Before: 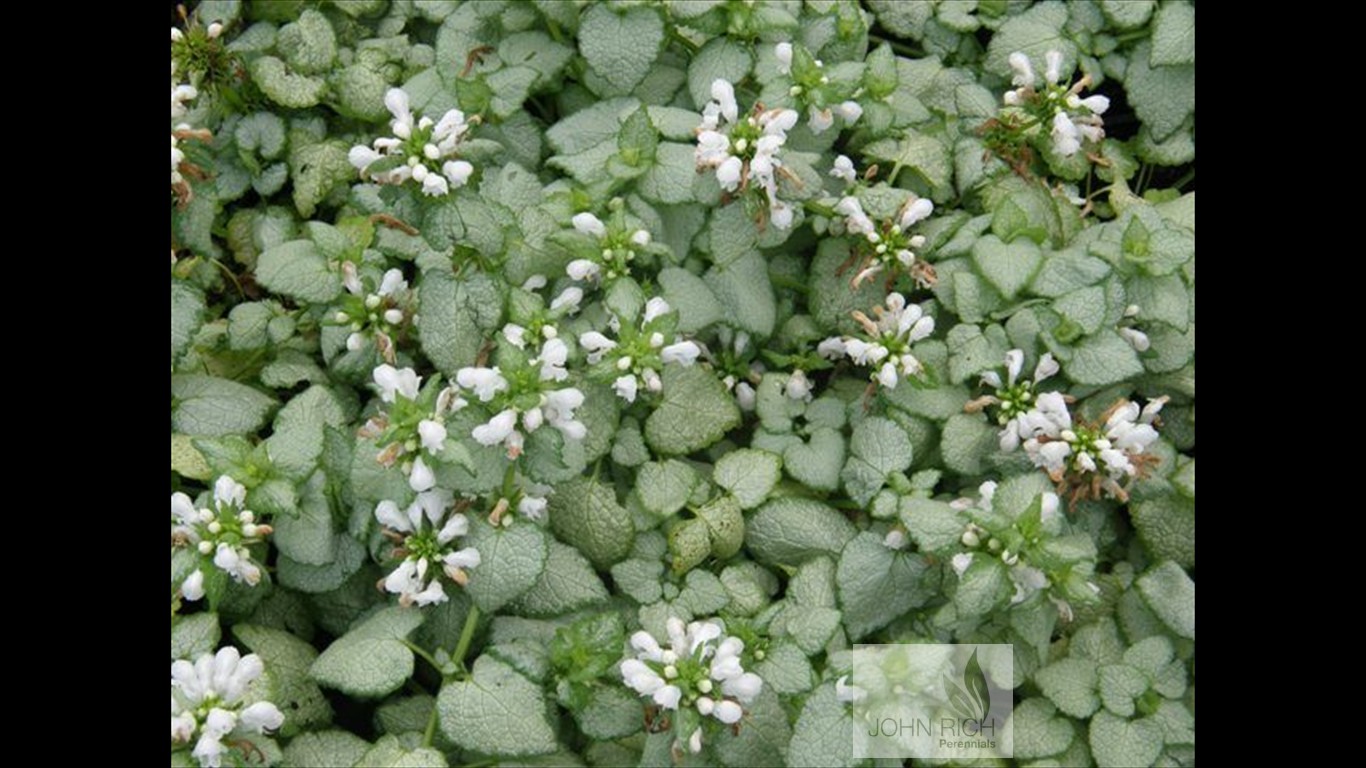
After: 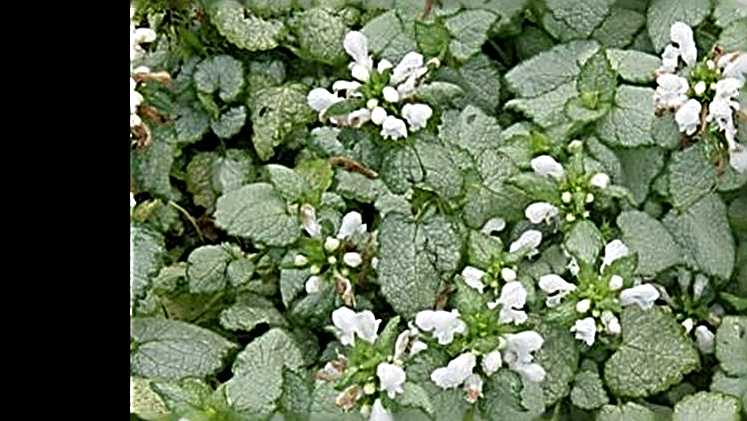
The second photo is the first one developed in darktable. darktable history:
crop and rotate: left 3.047%, top 7.509%, right 42.236%, bottom 37.598%
sharpen: radius 3.158, amount 1.731
local contrast: mode bilateral grid, contrast 20, coarseness 50, detail 120%, midtone range 0.2
